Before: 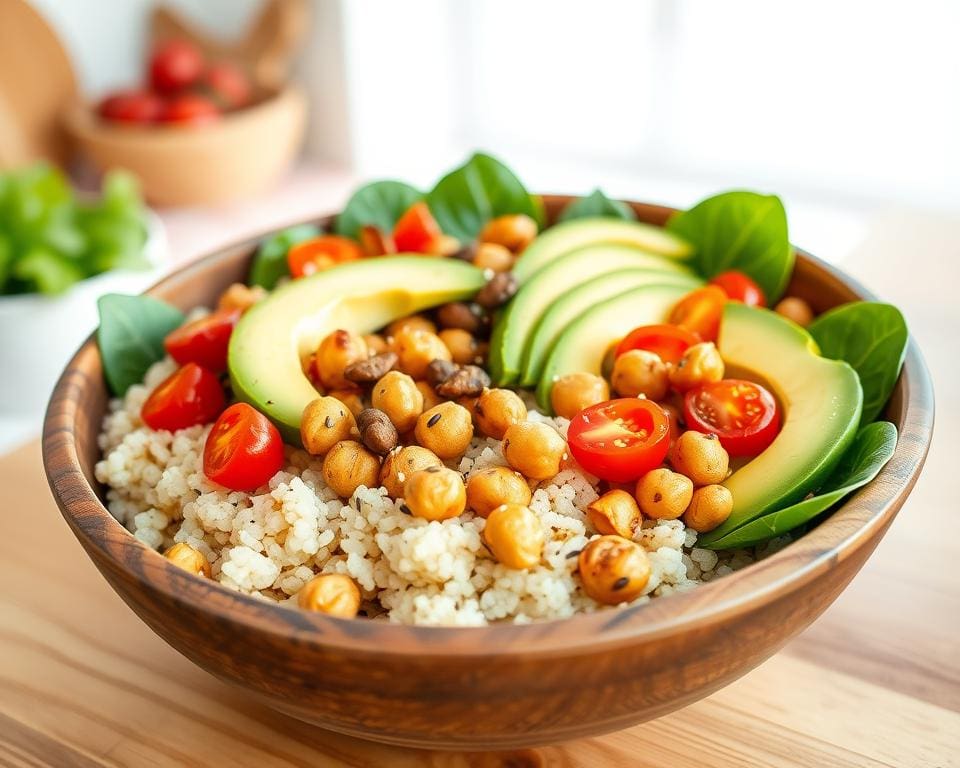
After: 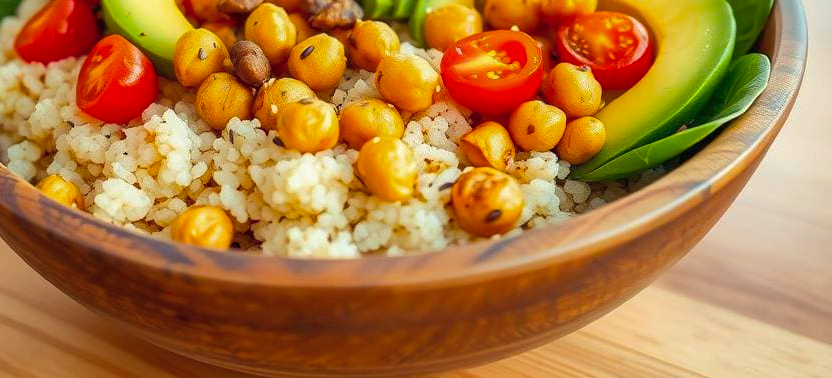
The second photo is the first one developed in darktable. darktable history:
shadows and highlights: highlights color adjustment 88.97%
crop and rotate: left 13.244%, top 47.924%, bottom 2.811%
color balance rgb: shadows lift › luminance -21.459%, shadows lift › chroma 8.755%, shadows lift › hue 284.88°, power › hue 213.38°, perceptual saturation grading › global saturation 25.859%, global vibrance 2.705%
